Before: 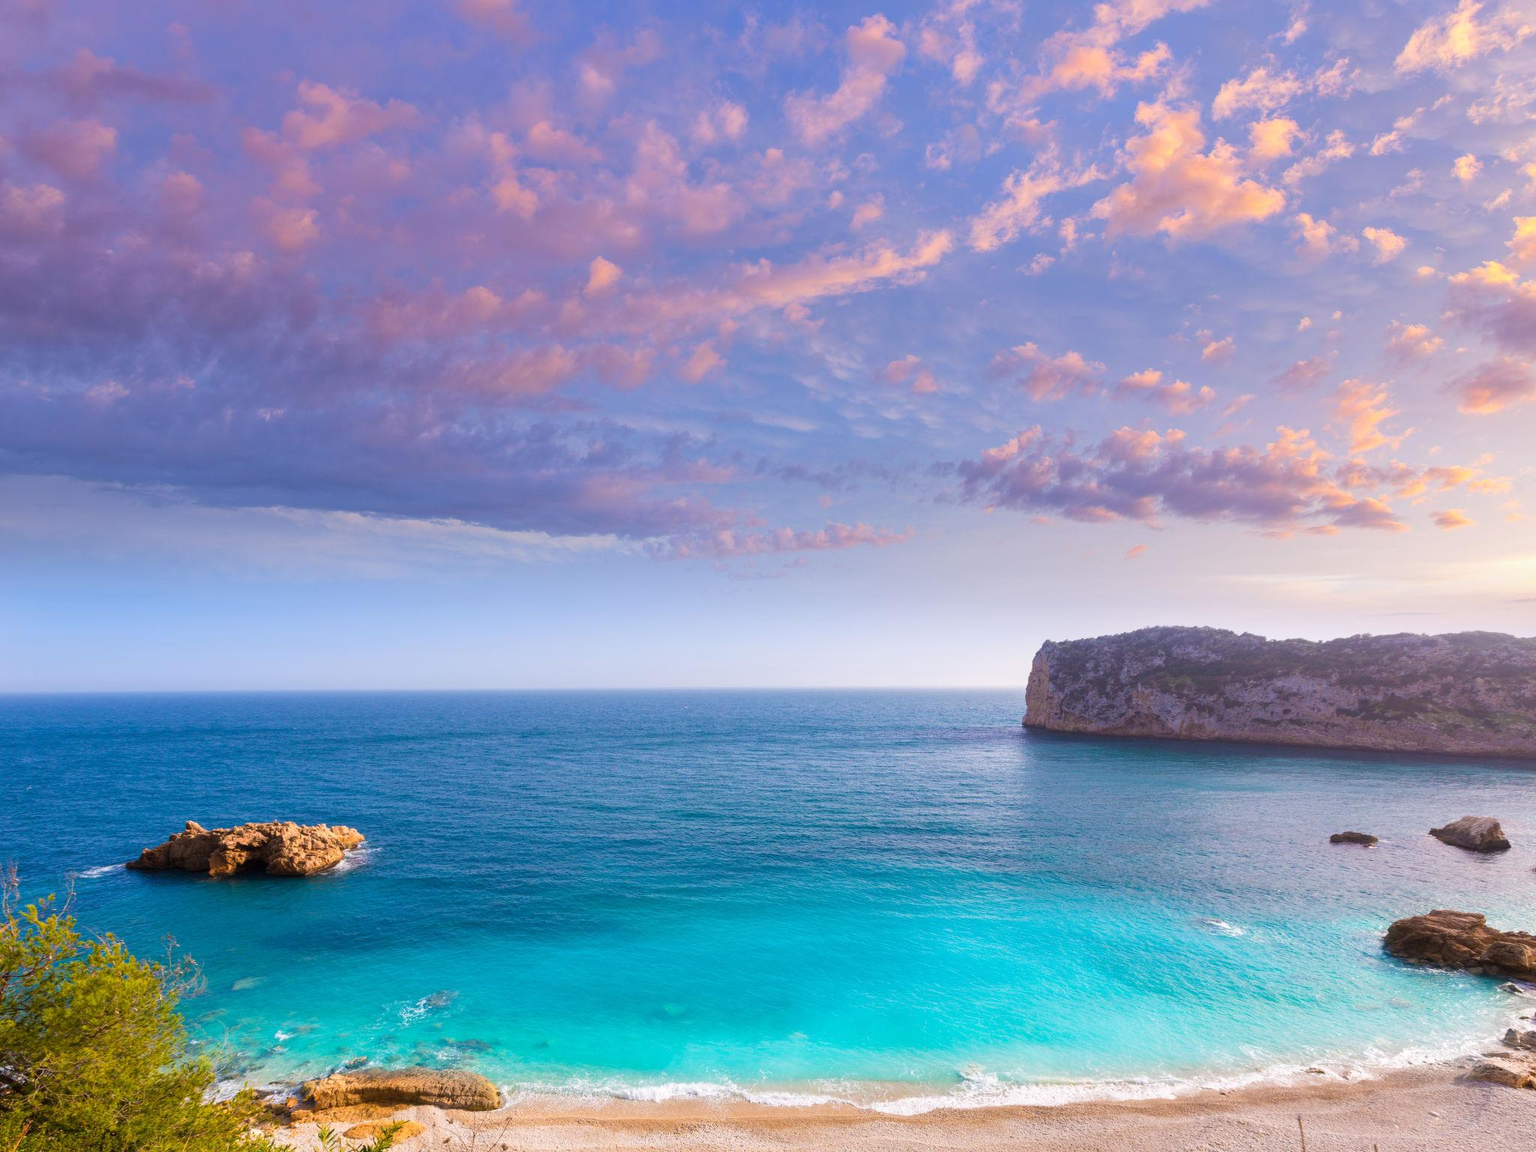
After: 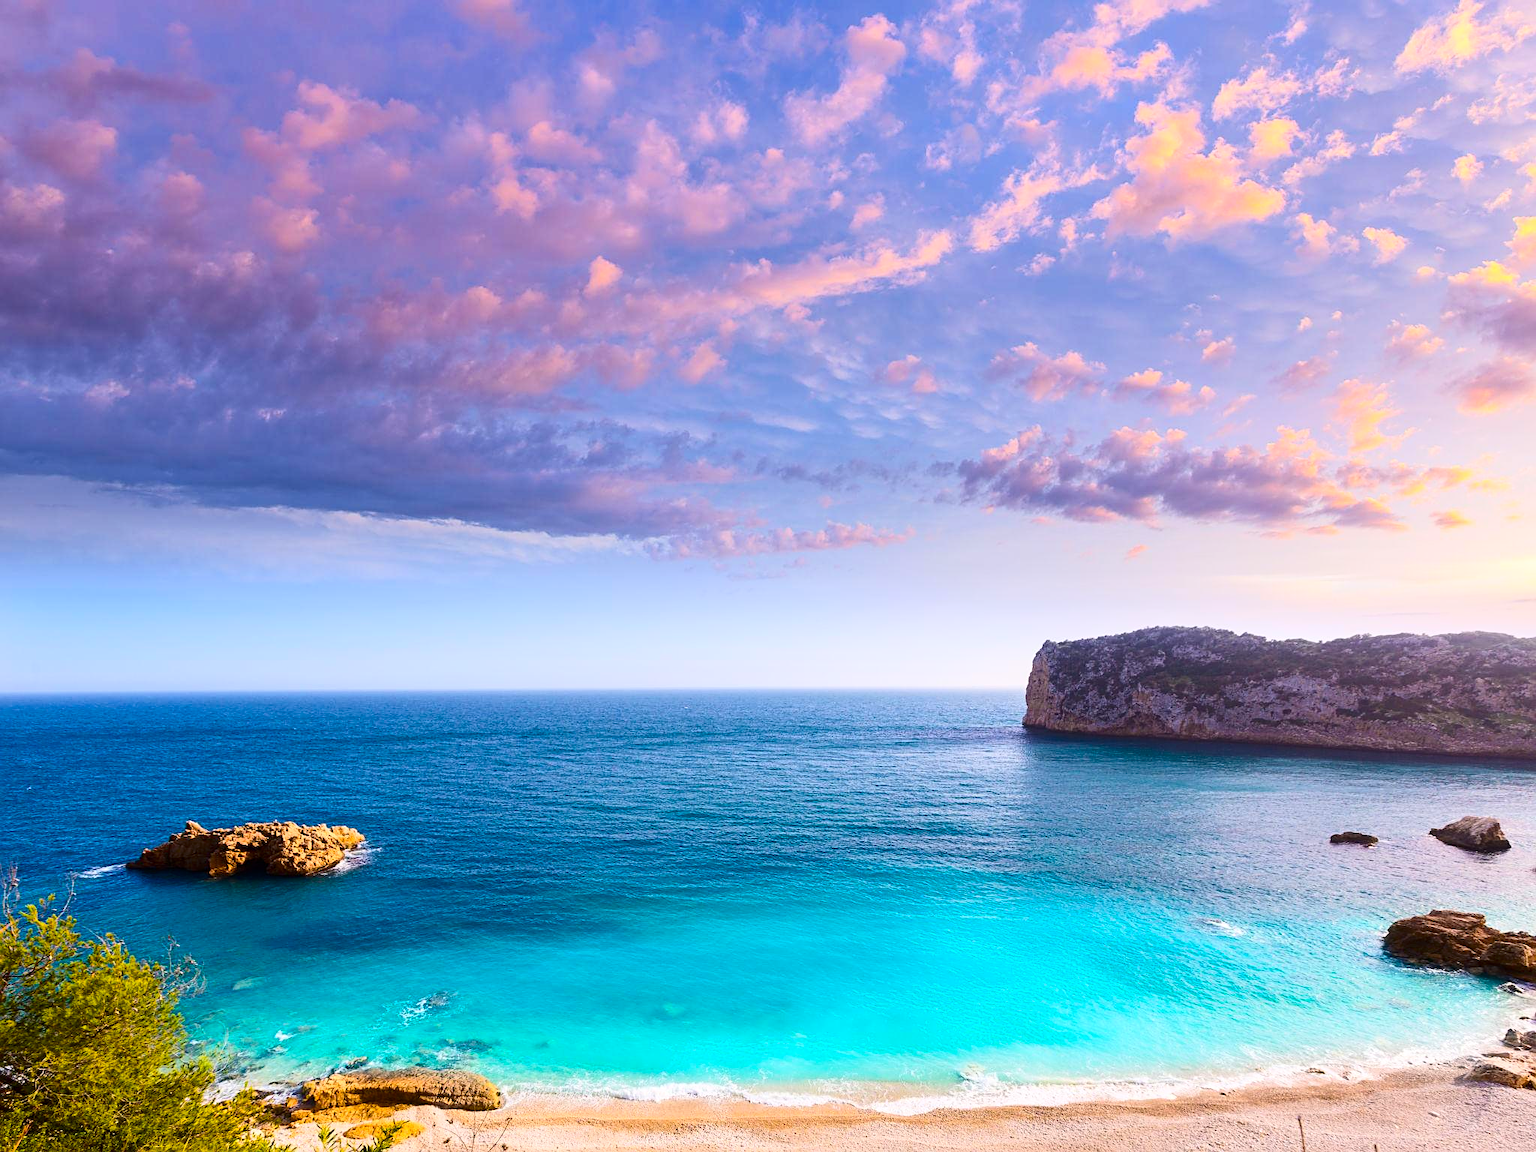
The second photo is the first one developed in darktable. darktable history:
color balance rgb: shadows lift › hue 87.52°, perceptual saturation grading › global saturation 29.559%, global vibrance 2.103%
sharpen: on, module defaults
contrast brightness saturation: contrast 0.275
